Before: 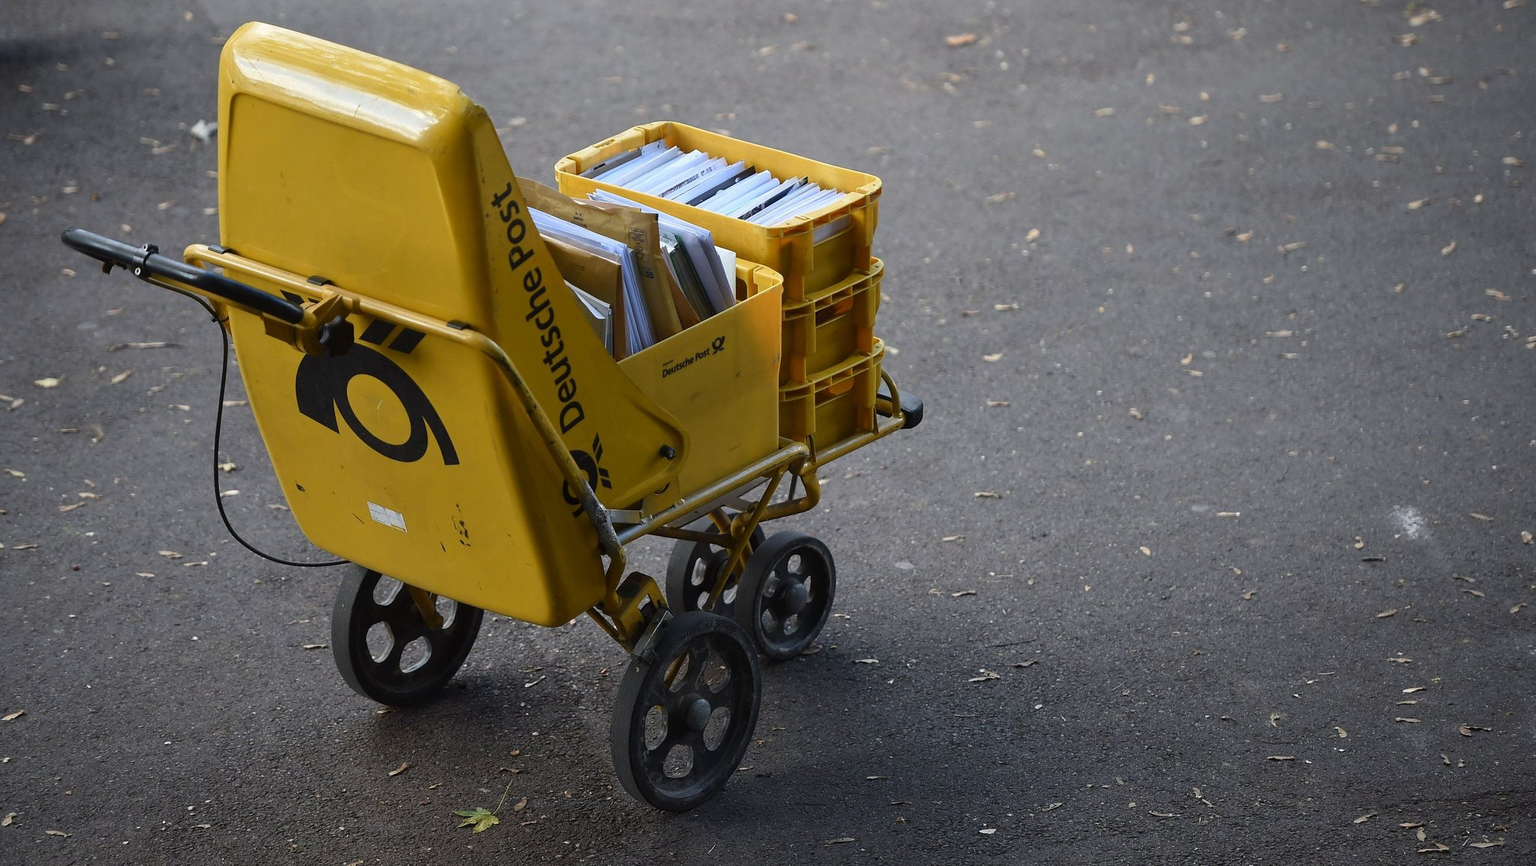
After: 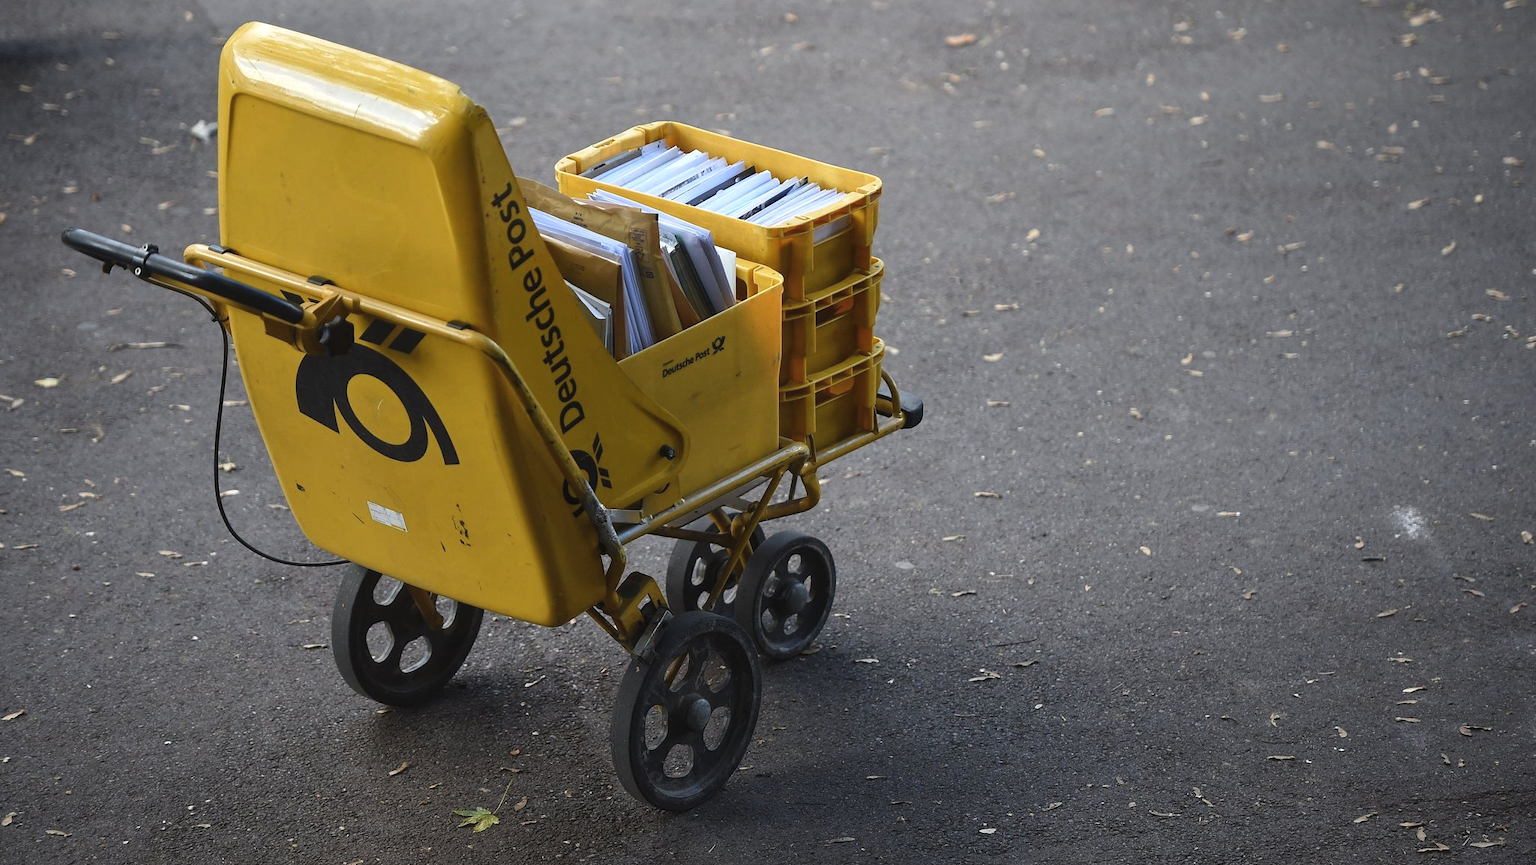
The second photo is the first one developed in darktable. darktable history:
exposure: black level correction -0.005, exposure 0.051 EV, compensate highlight preservation false
local contrast: highlights 107%, shadows 100%, detail 119%, midtone range 0.2
